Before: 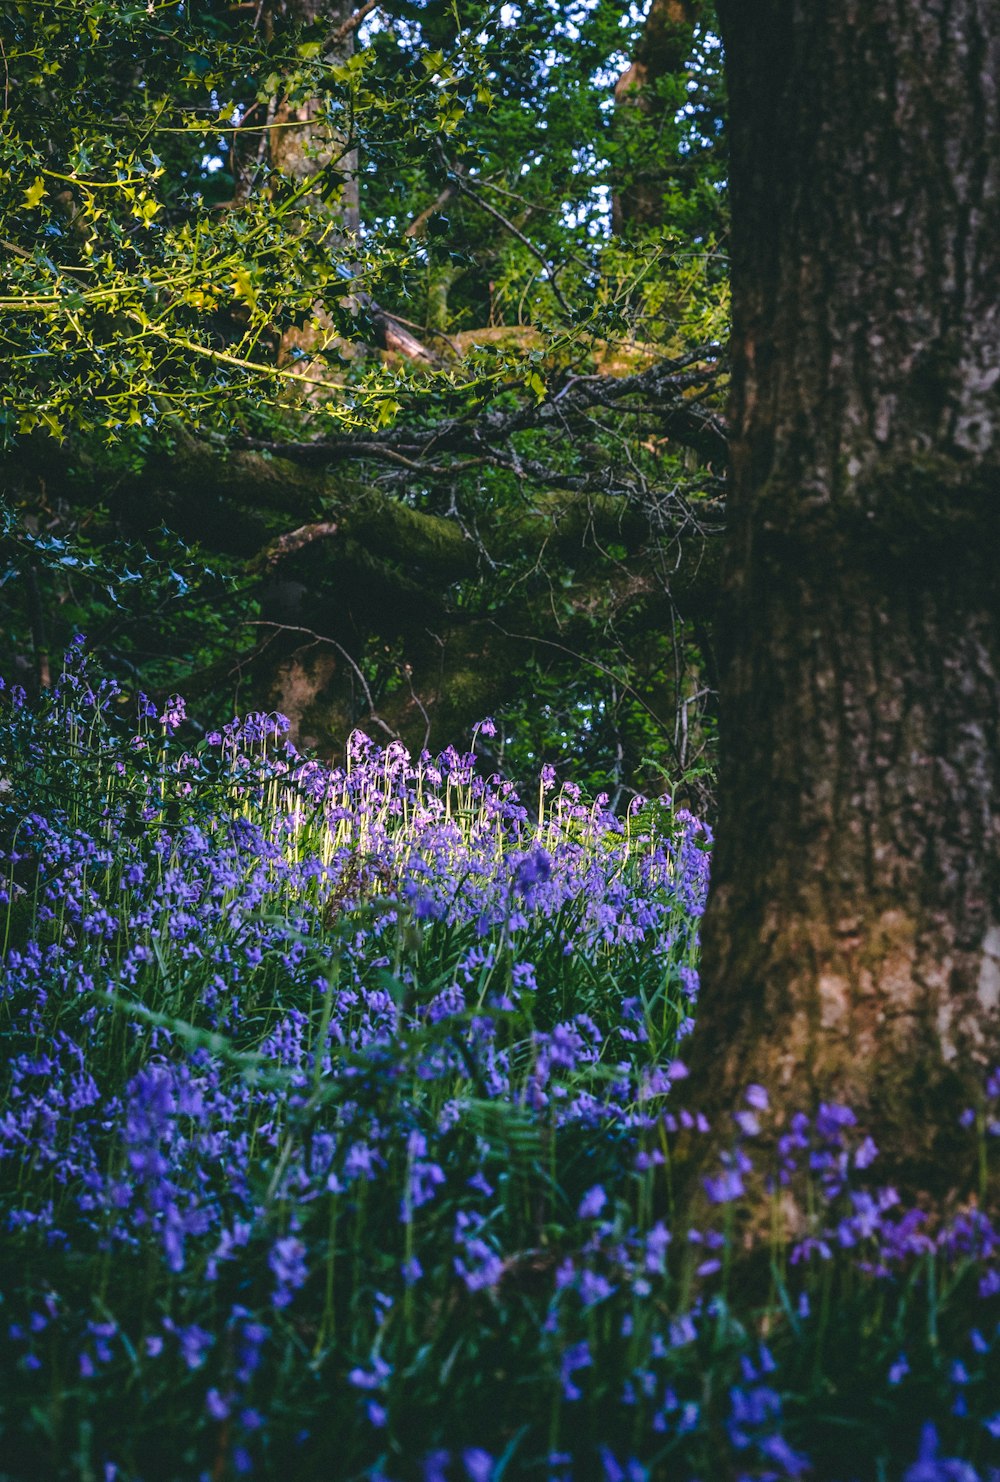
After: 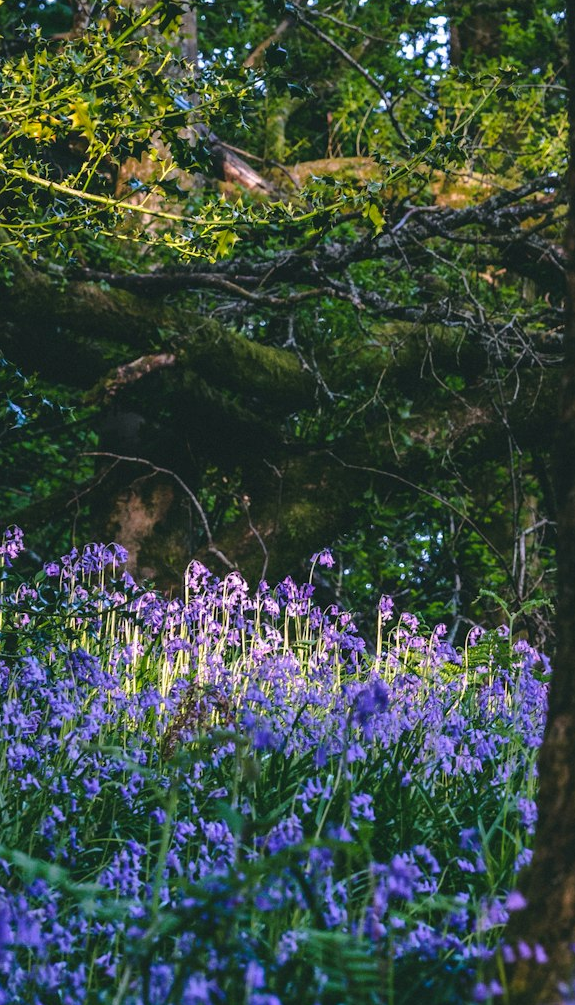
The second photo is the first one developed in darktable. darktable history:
crop: left 16.25%, top 11.454%, right 26.17%, bottom 20.709%
